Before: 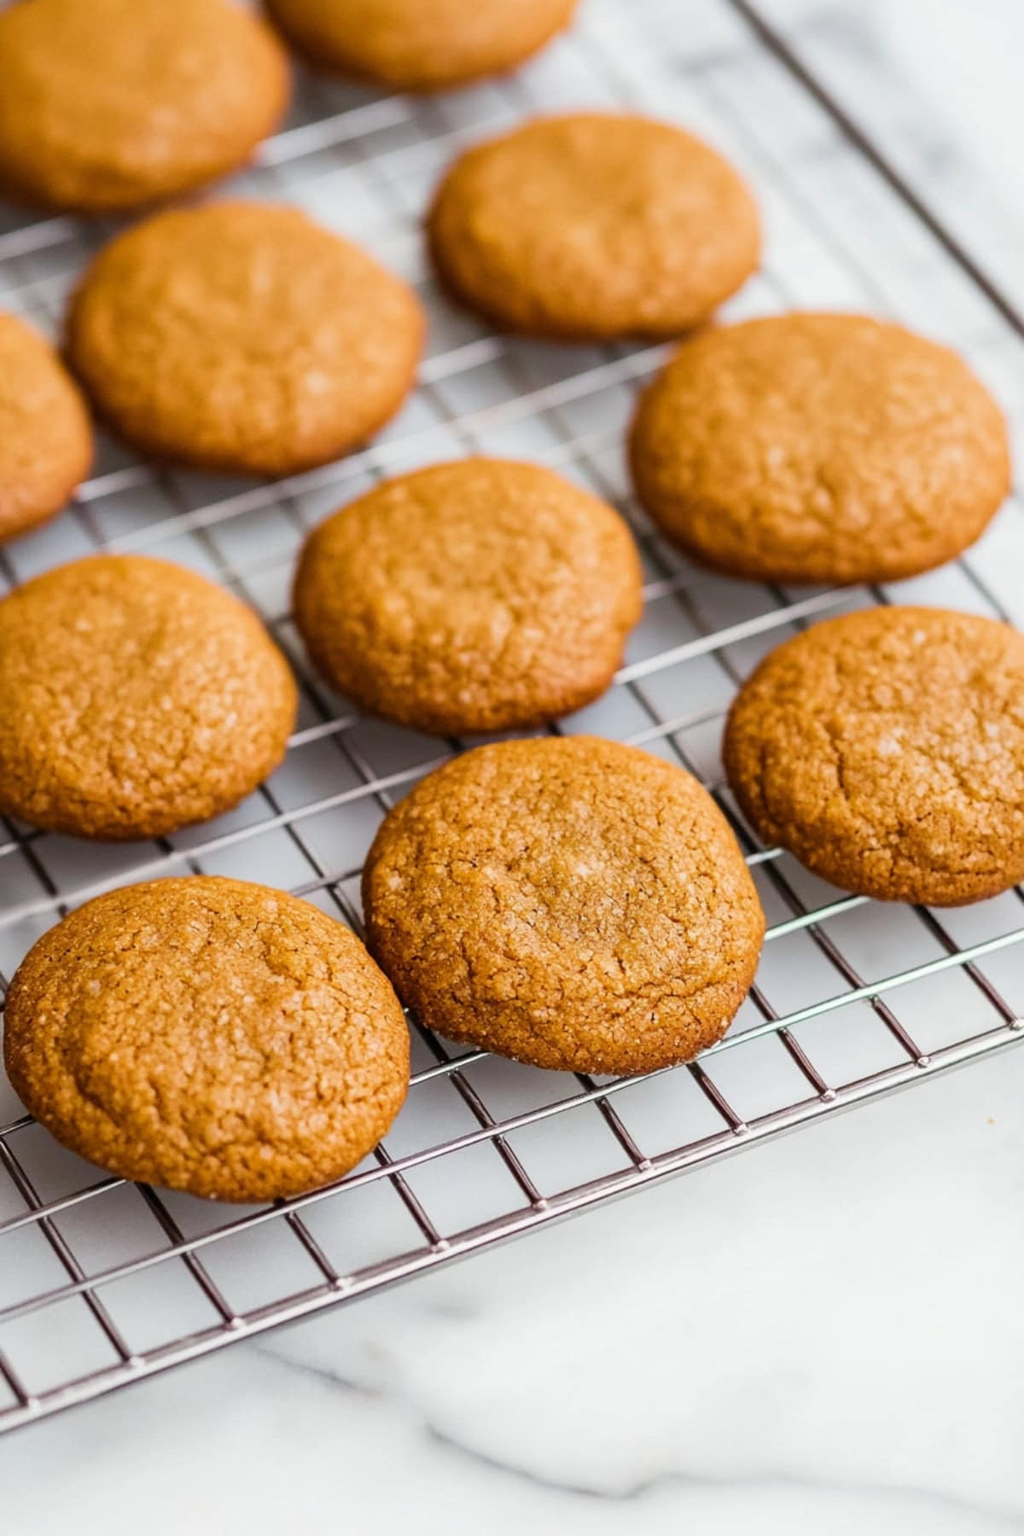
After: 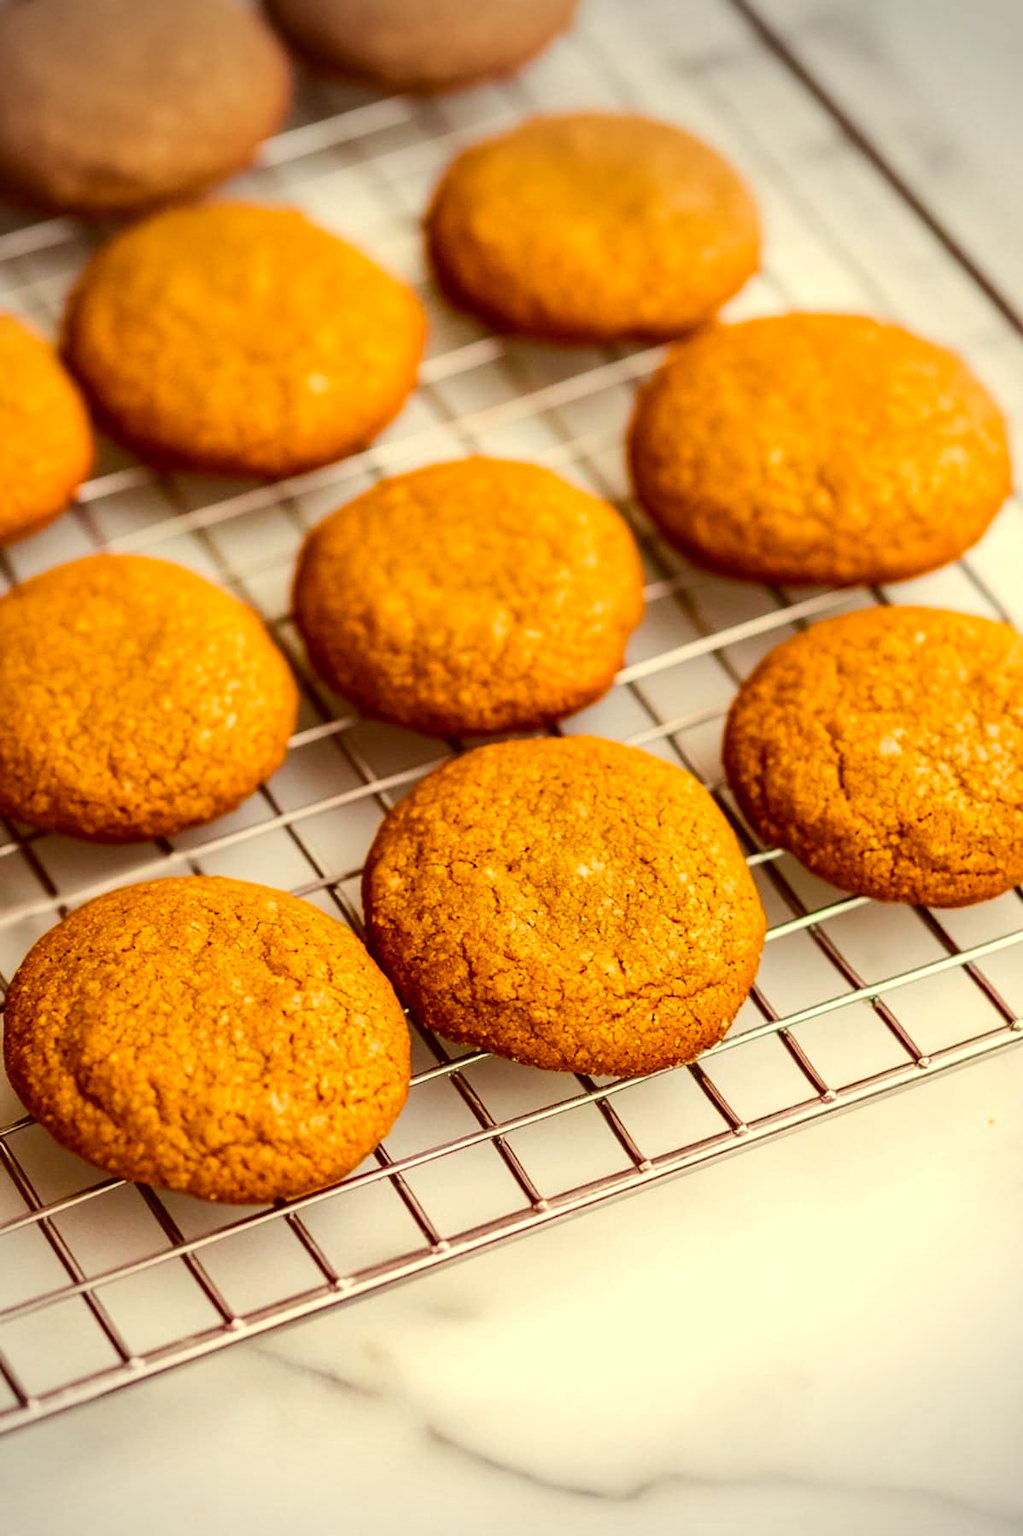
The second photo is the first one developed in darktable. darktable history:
crop: left 0.013%
vignetting: center (-0.078, 0.06), width/height ratio 1.091
color correction: highlights a* 1.21, highlights b* 24.47, shadows a* 15.38, shadows b* 24.77
color balance rgb: linear chroma grading › global chroma 10.55%, perceptual saturation grading › global saturation 29.565%, perceptual brilliance grading › highlights 5.905%, perceptual brilliance grading › mid-tones 16.655%, perceptual brilliance grading › shadows -5.137%
